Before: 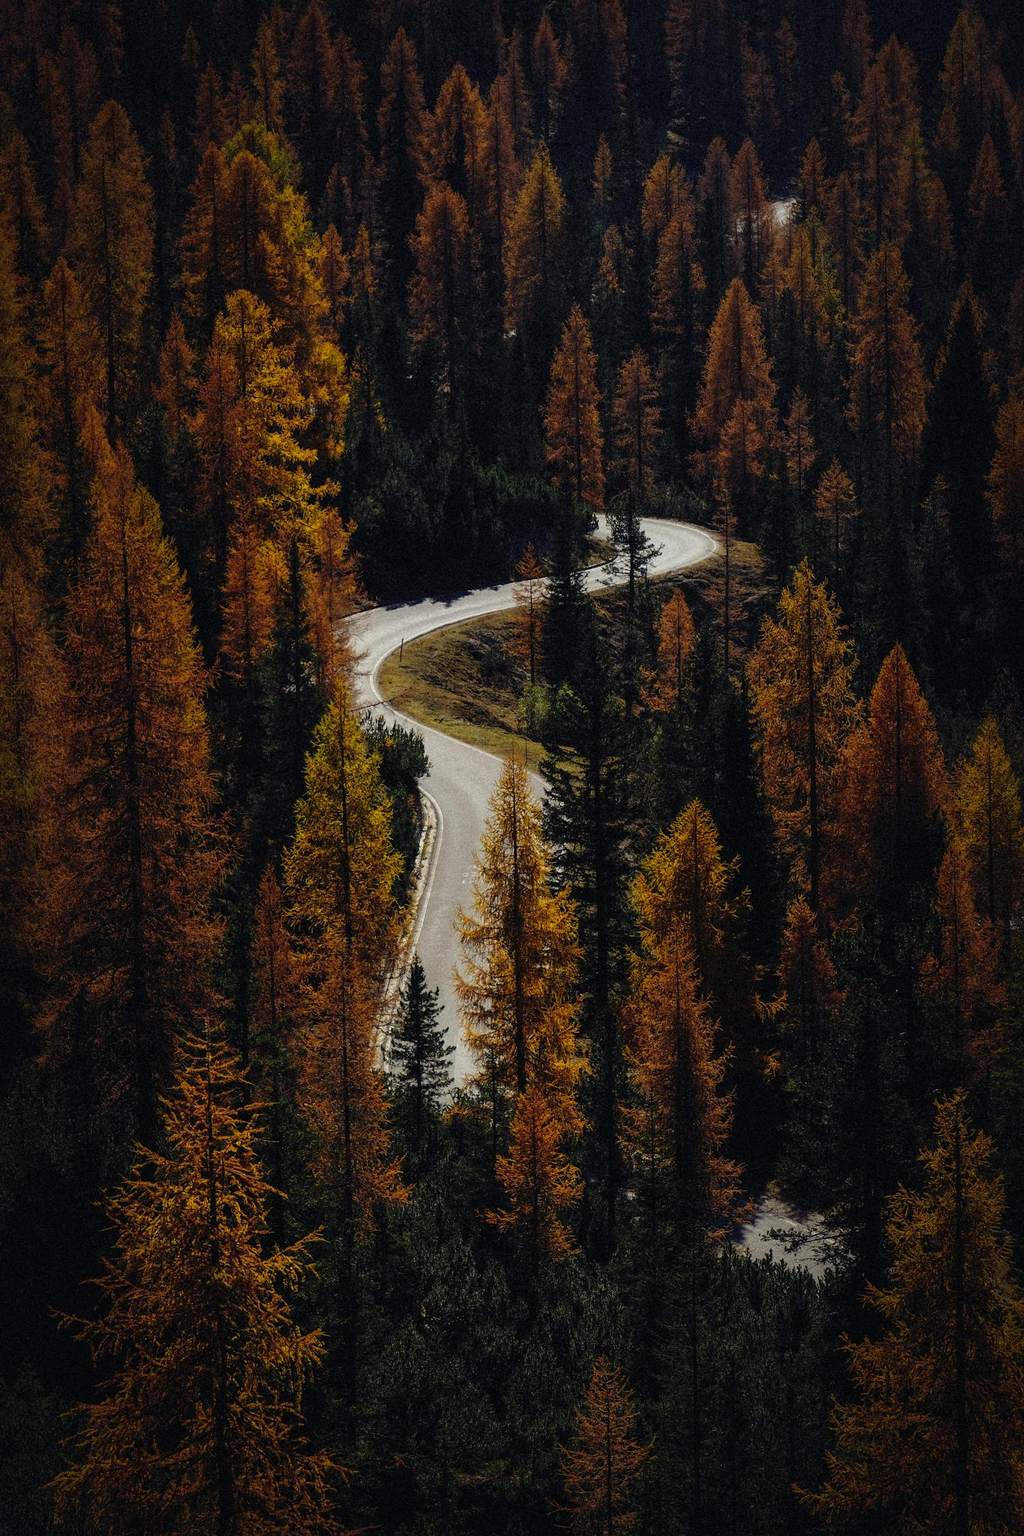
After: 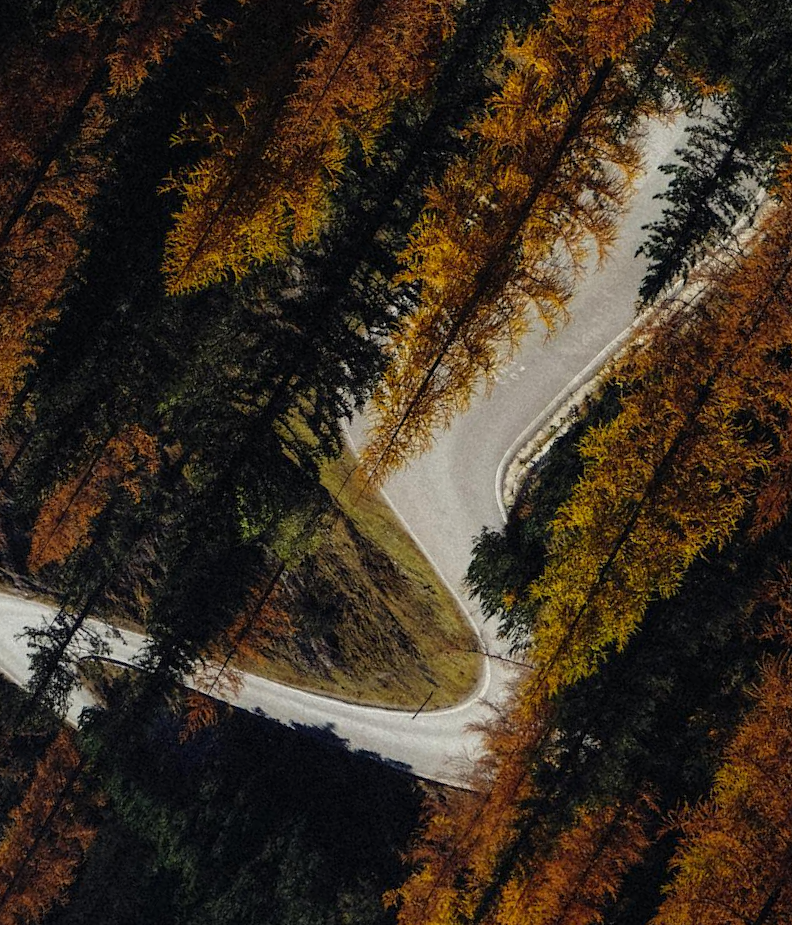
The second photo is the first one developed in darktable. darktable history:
crop and rotate: angle 148.57°, left 9.135%, top 15.589%, right 4.486%, bottom 17.111%
